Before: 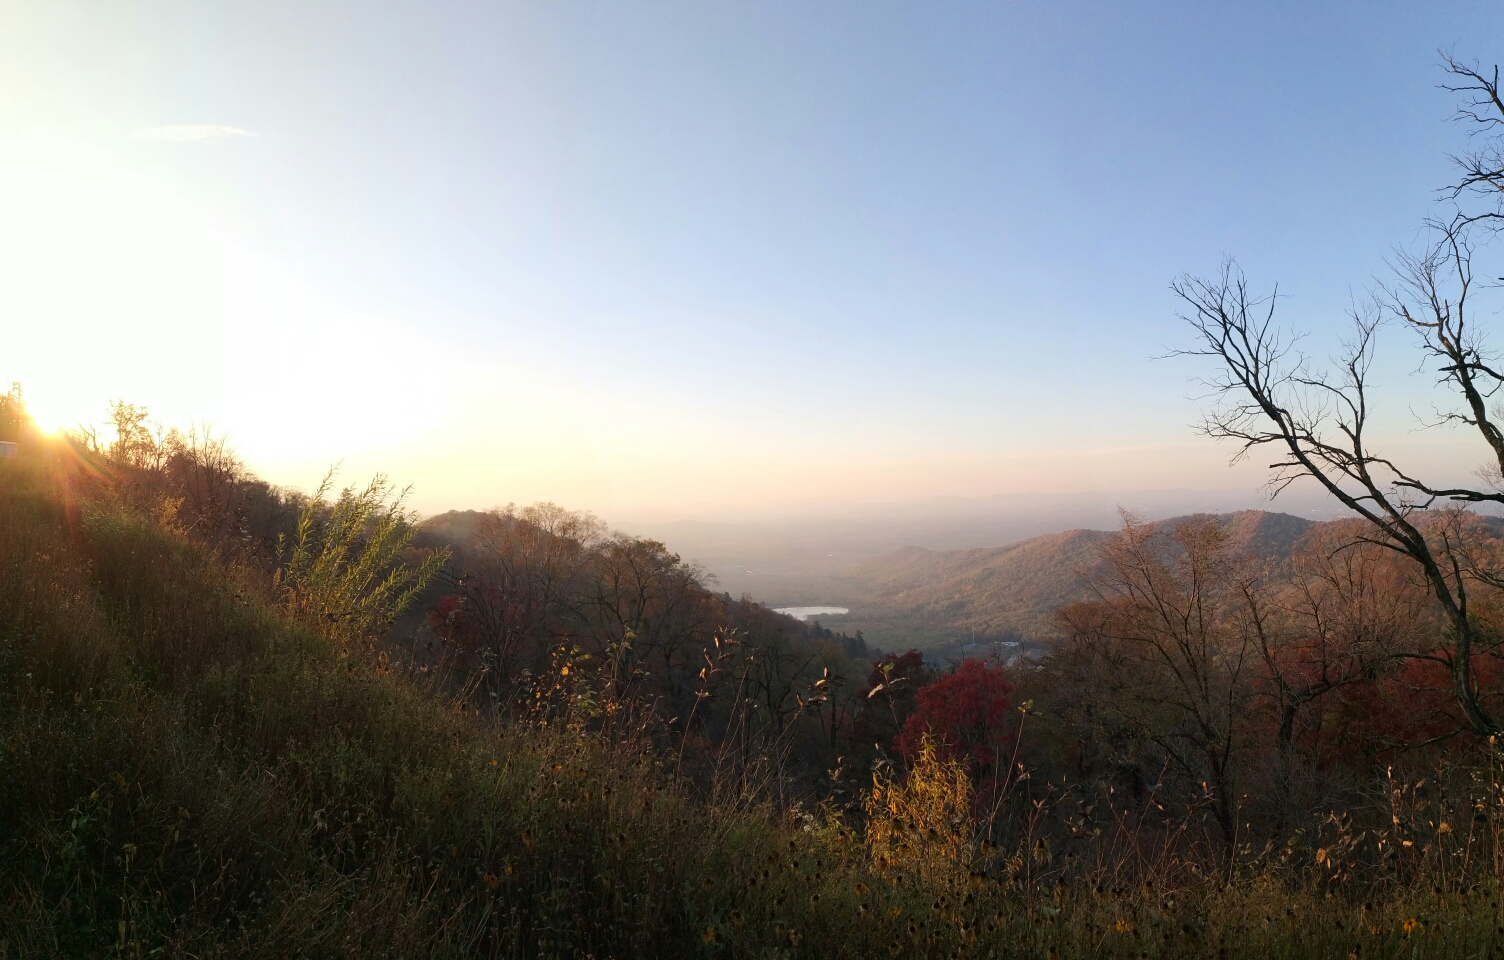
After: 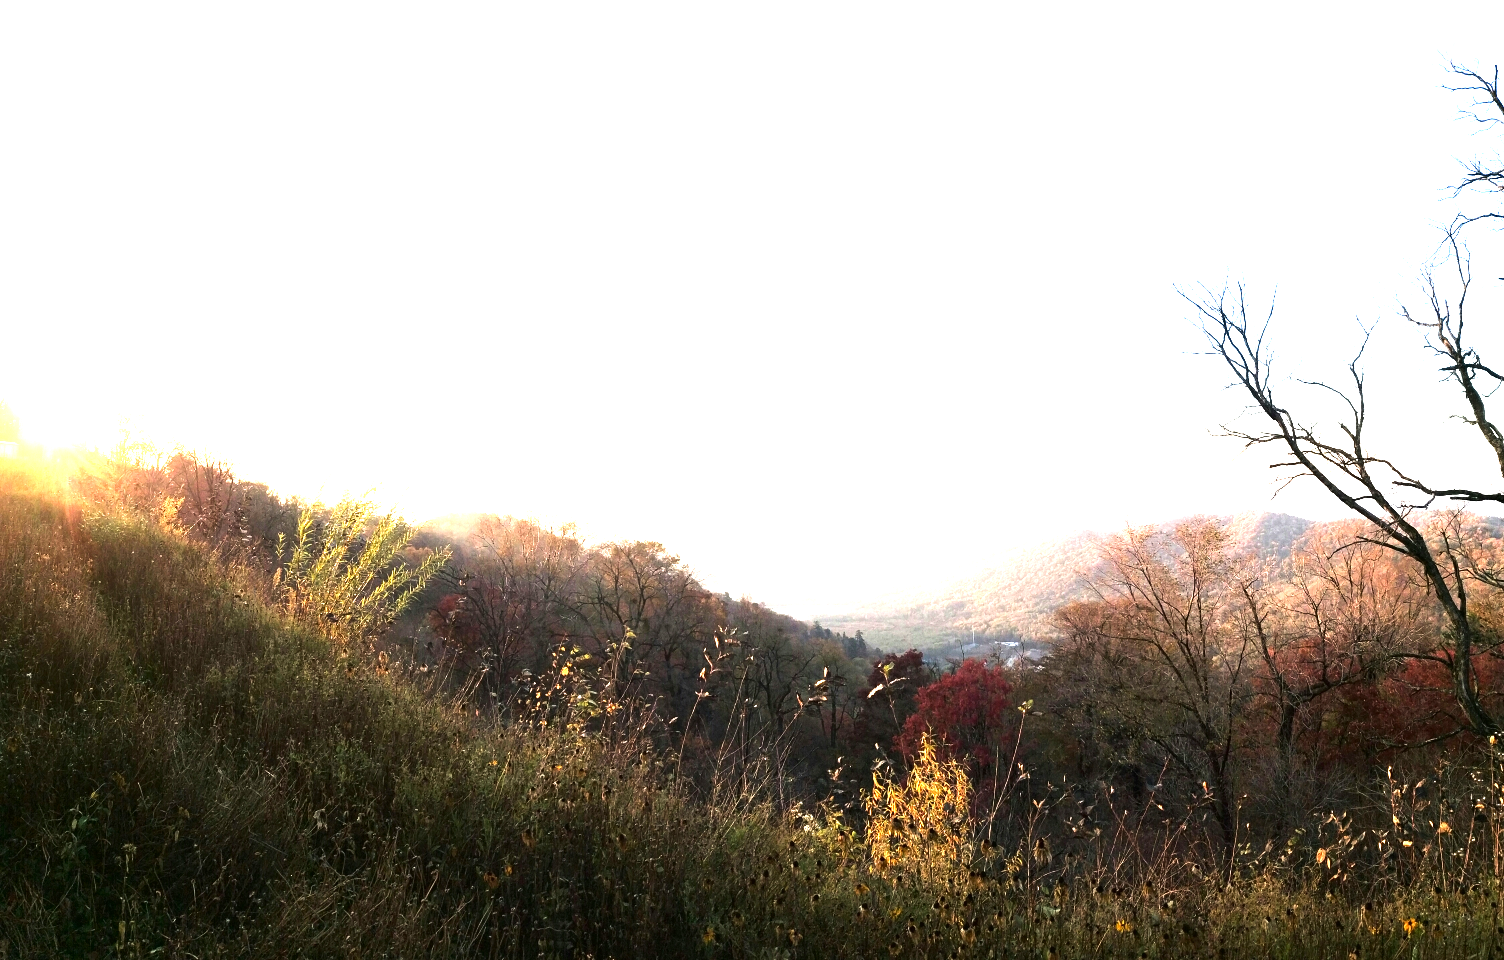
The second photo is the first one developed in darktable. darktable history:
exposure: black level correction 0.001, exposure 1.656 EV, compensate exposure bias true, compensate highlight preservation false
tone equalizer: -8 EV -1.06 EV, -7 EV -1 EV, -6 EV -0.897 EV, -5 EV -0.582 EV, -3 EV 0.551 EV, -2 EV 0.87 EV, -1 EV 0.997 EV, +0 EV 1.08 EV, edges refinement/feathering 500, mask exposure compensation -1.57 EV, preserve details no
